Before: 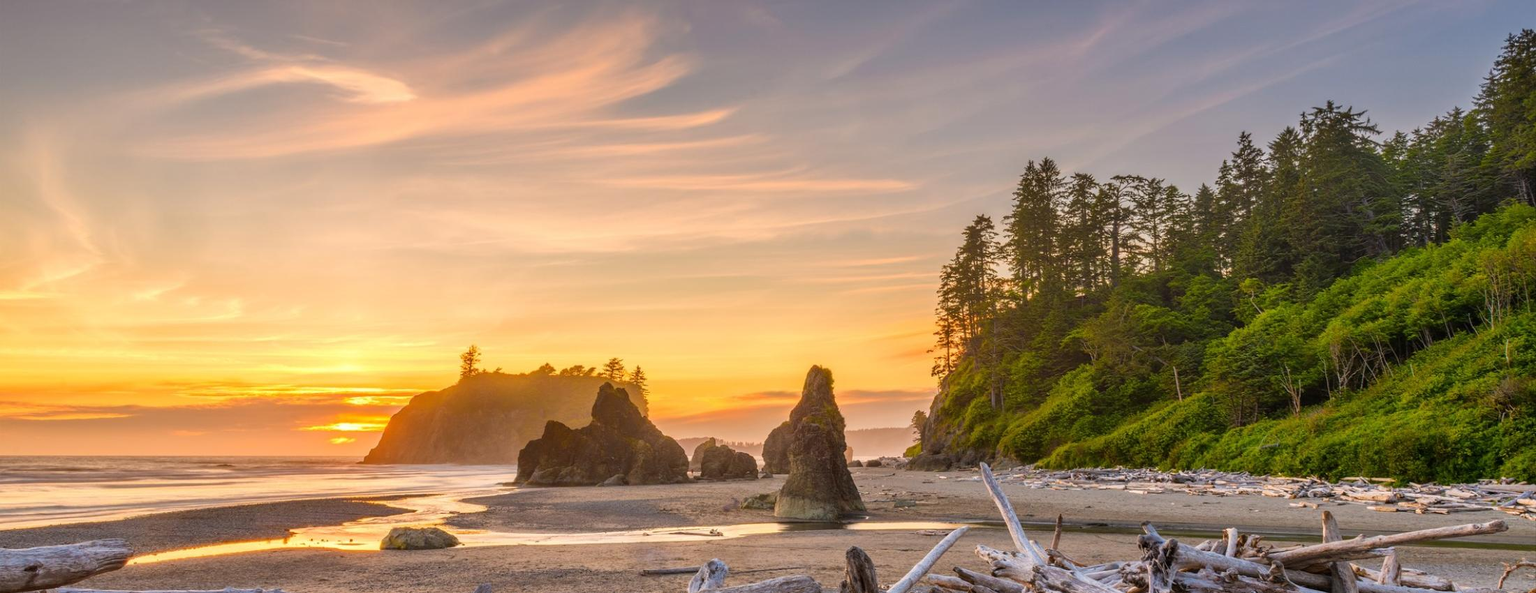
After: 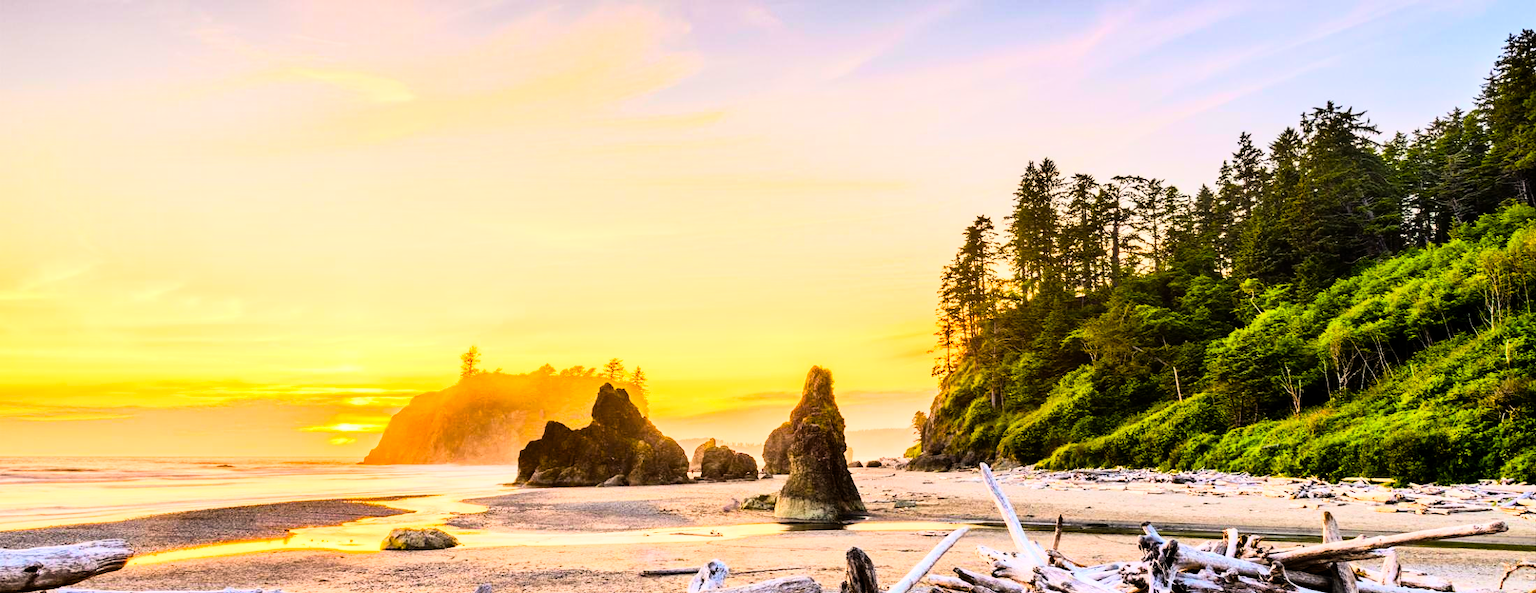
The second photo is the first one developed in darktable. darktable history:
rgb curve: curves: ch0 [(0, 0) (0.21, 0.15) (0.24, 0.21) (0.5, 0.75) (0.75, 0.96) (0.89, 0.99) (1, 1)]; ch1 [(0, 0.02) (0.21, 0.13) (0.25, 0.2) (0.5, 0.67) (0.75, 0.9) (0.89, 0.97) (1, 1)]; ch2 [(0, 0.02) (0.21, 0.13) (0.25, 0.2) (0.5, 0.67) (0.75, 0.9) (0.89, 0.97) (1, 1)], compensate middle gray true
color balance rgb: global offset › luminance -0.51%, perceptual saturation grading › global saturation 27.53%, perceptual saturation grading › highlights -25%, perceptual saturation grading › shadows 25%, perceptual brilliance grading › highlights 6.62%, perceptual brilliance grading › mid-tones 17.07%, perceptual brilliance grading › shadows -5.23%
